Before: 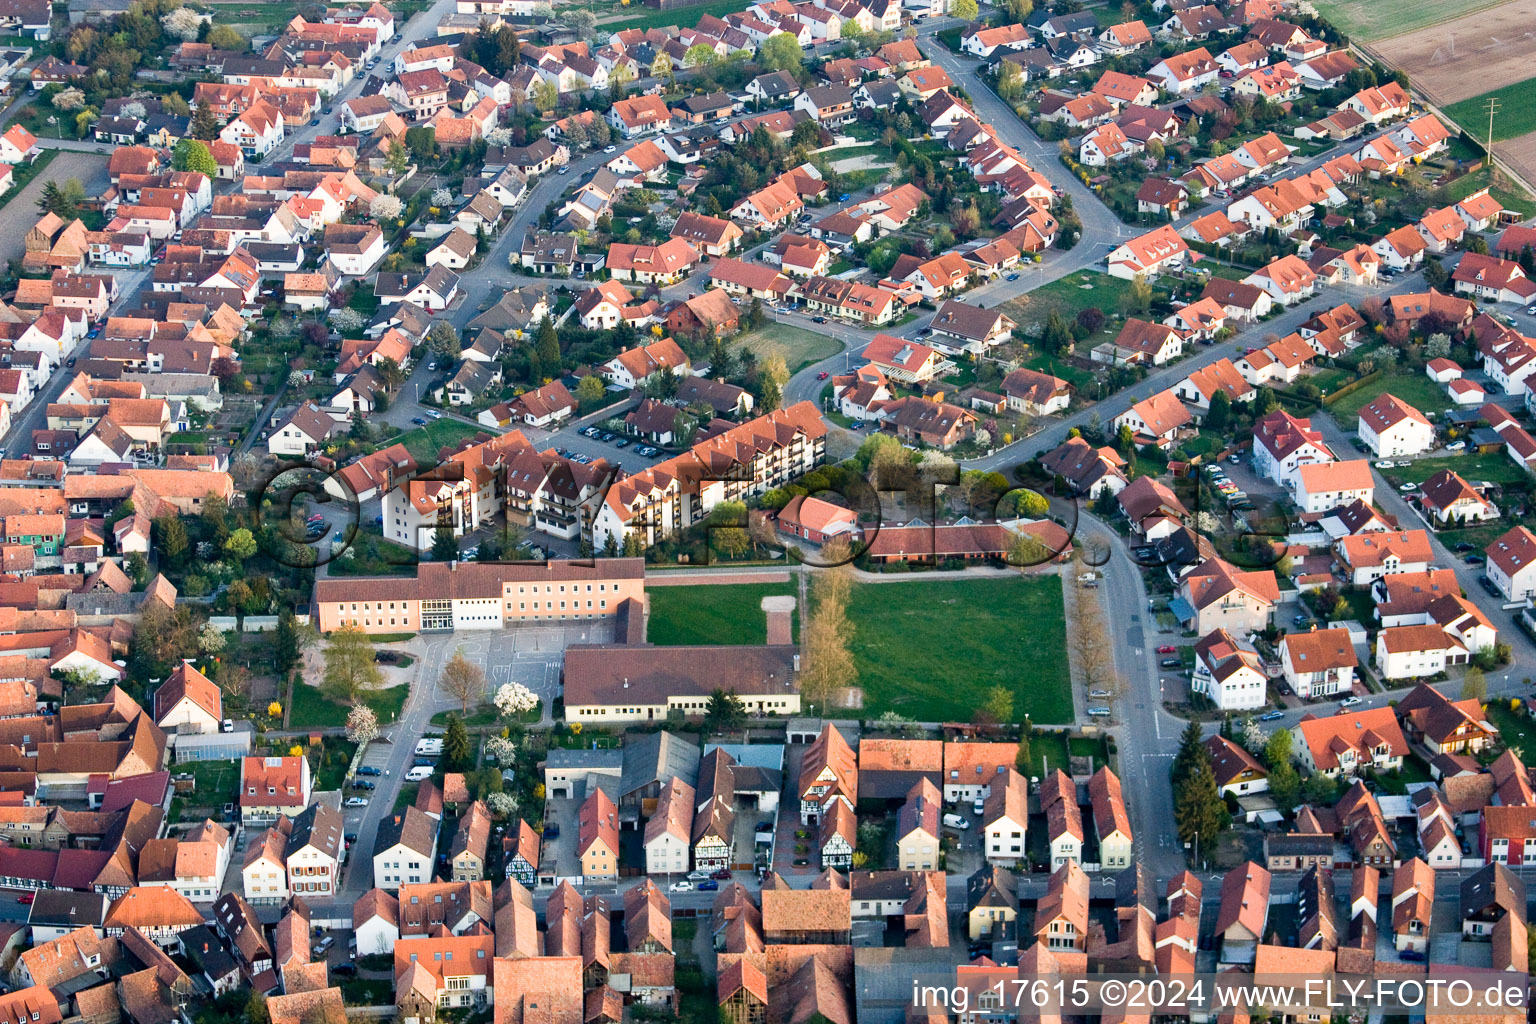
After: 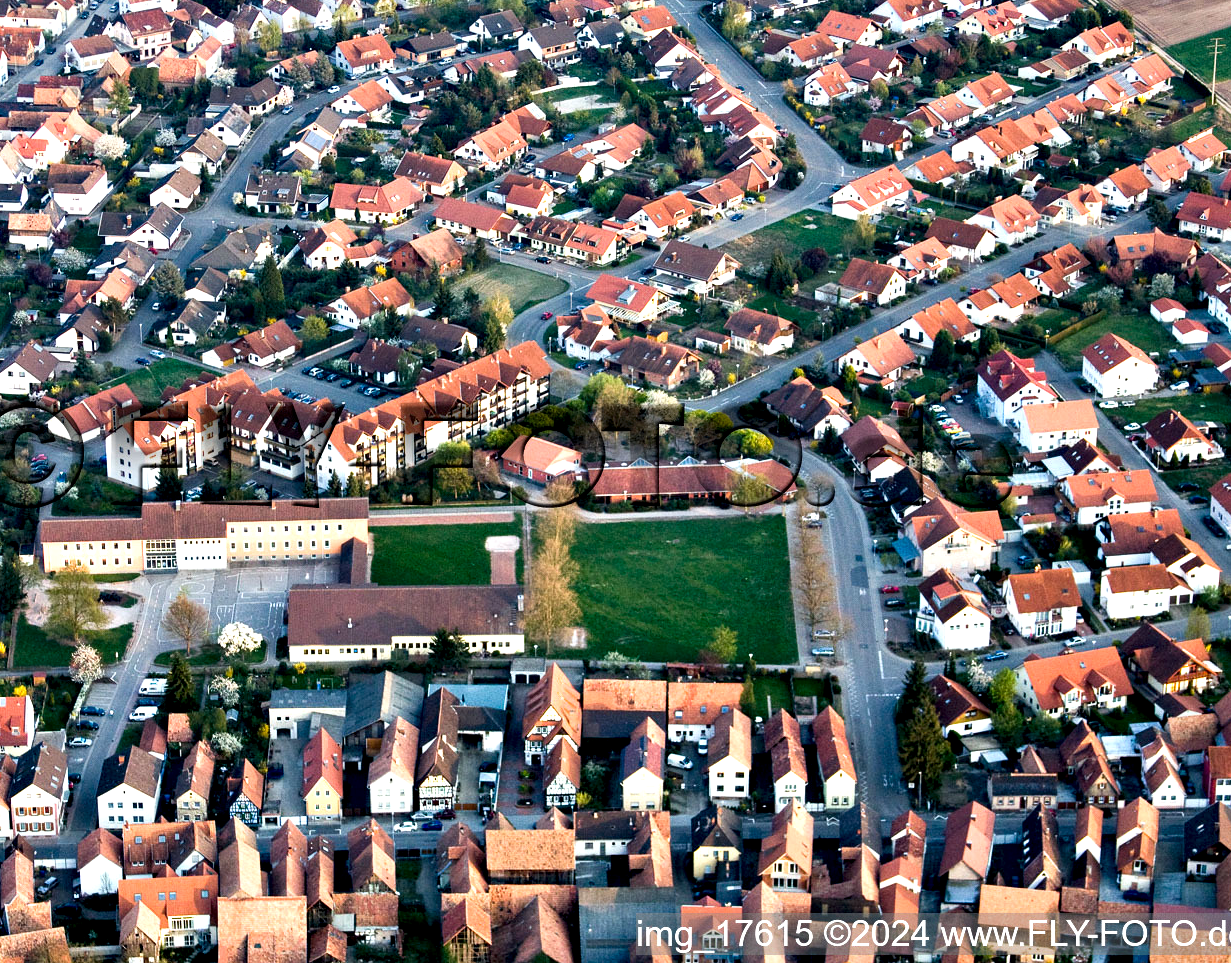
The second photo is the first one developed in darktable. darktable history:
crop and rotate: left 18.025%, top 5.87%, right 1.815%
contrast equalizer: octaves 7, y [[0.6 ×6], [0.55 ×6], [0 ×6], [0 ×6], [0 ×6]]
